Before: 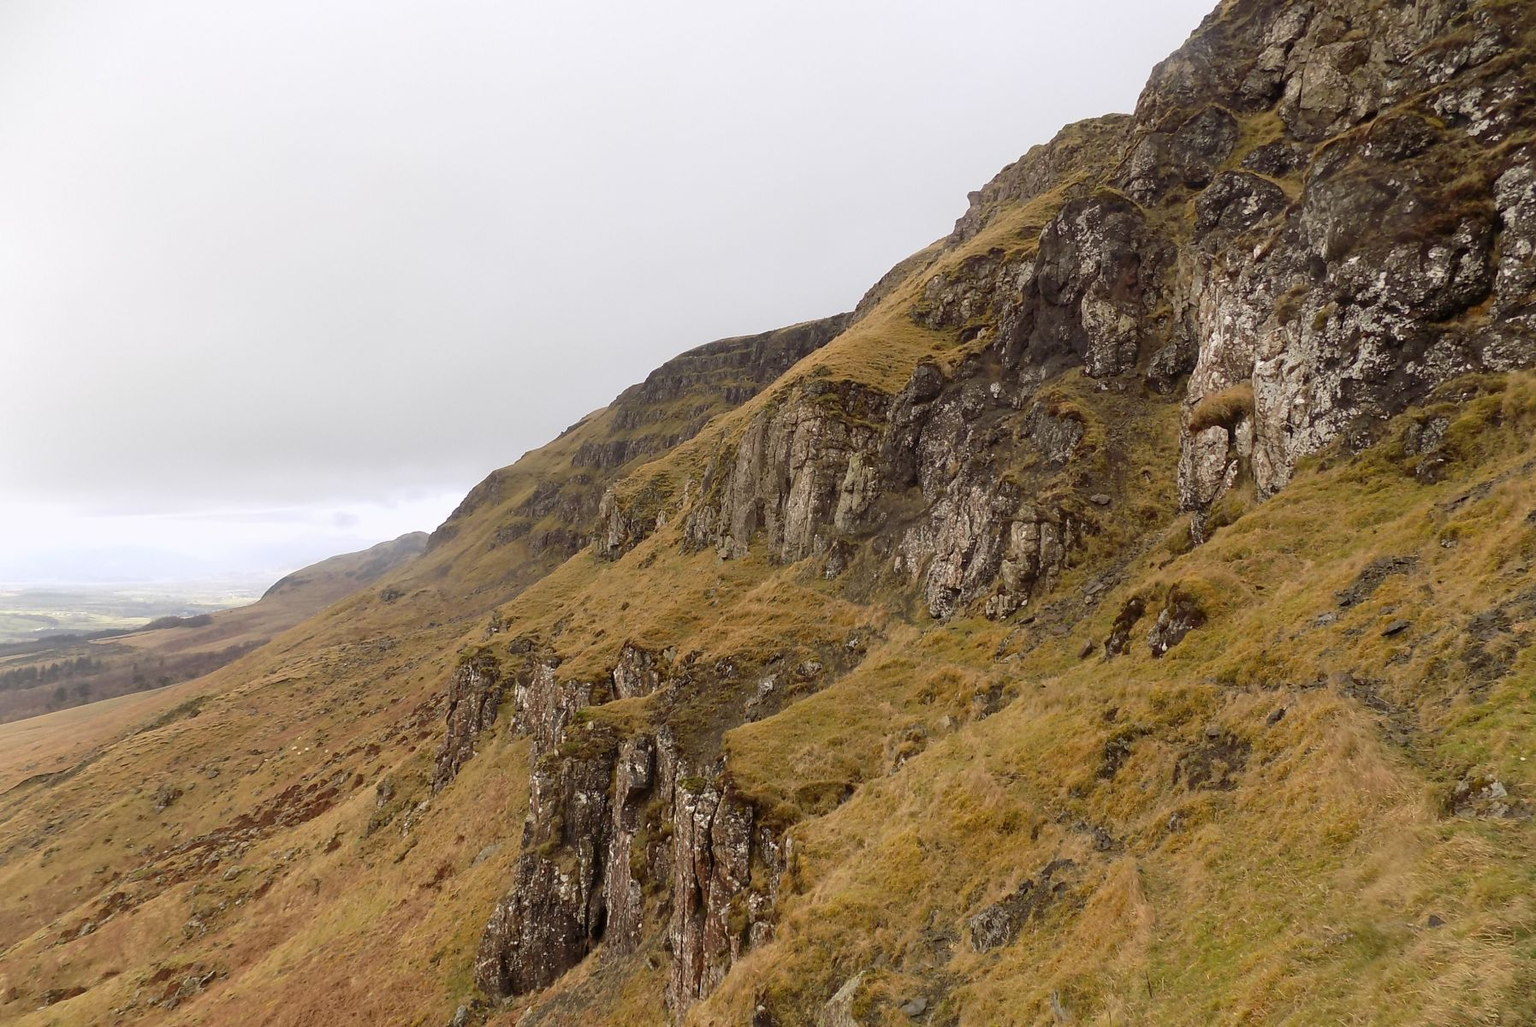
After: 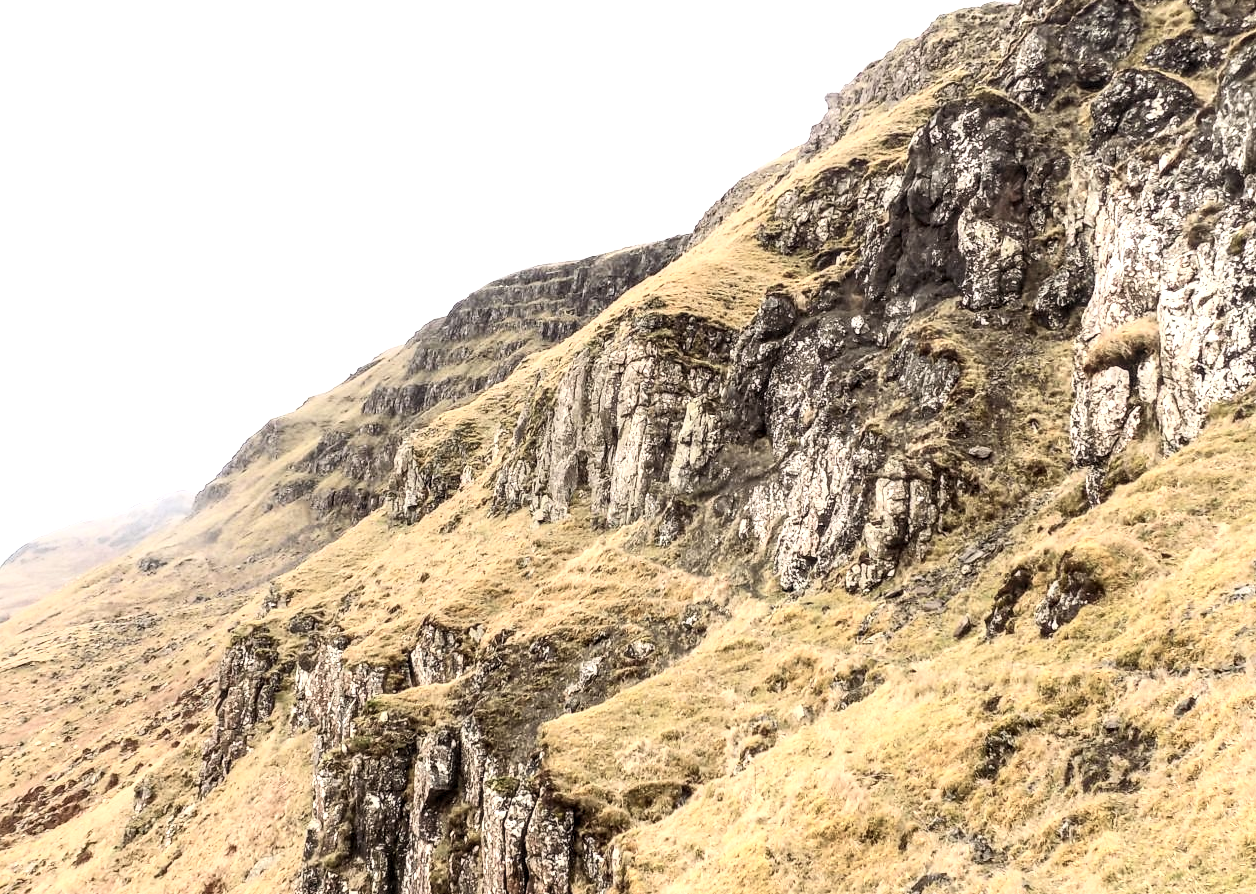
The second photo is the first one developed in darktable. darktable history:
crop and rotate: left 17.048%, top 10.951%, right 12.971%, bottom 14.532%
local contrast: detail 150%
contrast brightness saturation: contrast 0.447, brightness 0.558, saturation -0.209
tone equalizer: -8 EV -0.763 EV, -7 EV -0.694 EV, -6 EV -0.6 EV, -5 EV -0.407 EV, -3 EV 0.37 EV, -2 EV 0.6 EV, -1 EV 0.696 EV, +0 EV 0.739 EV
